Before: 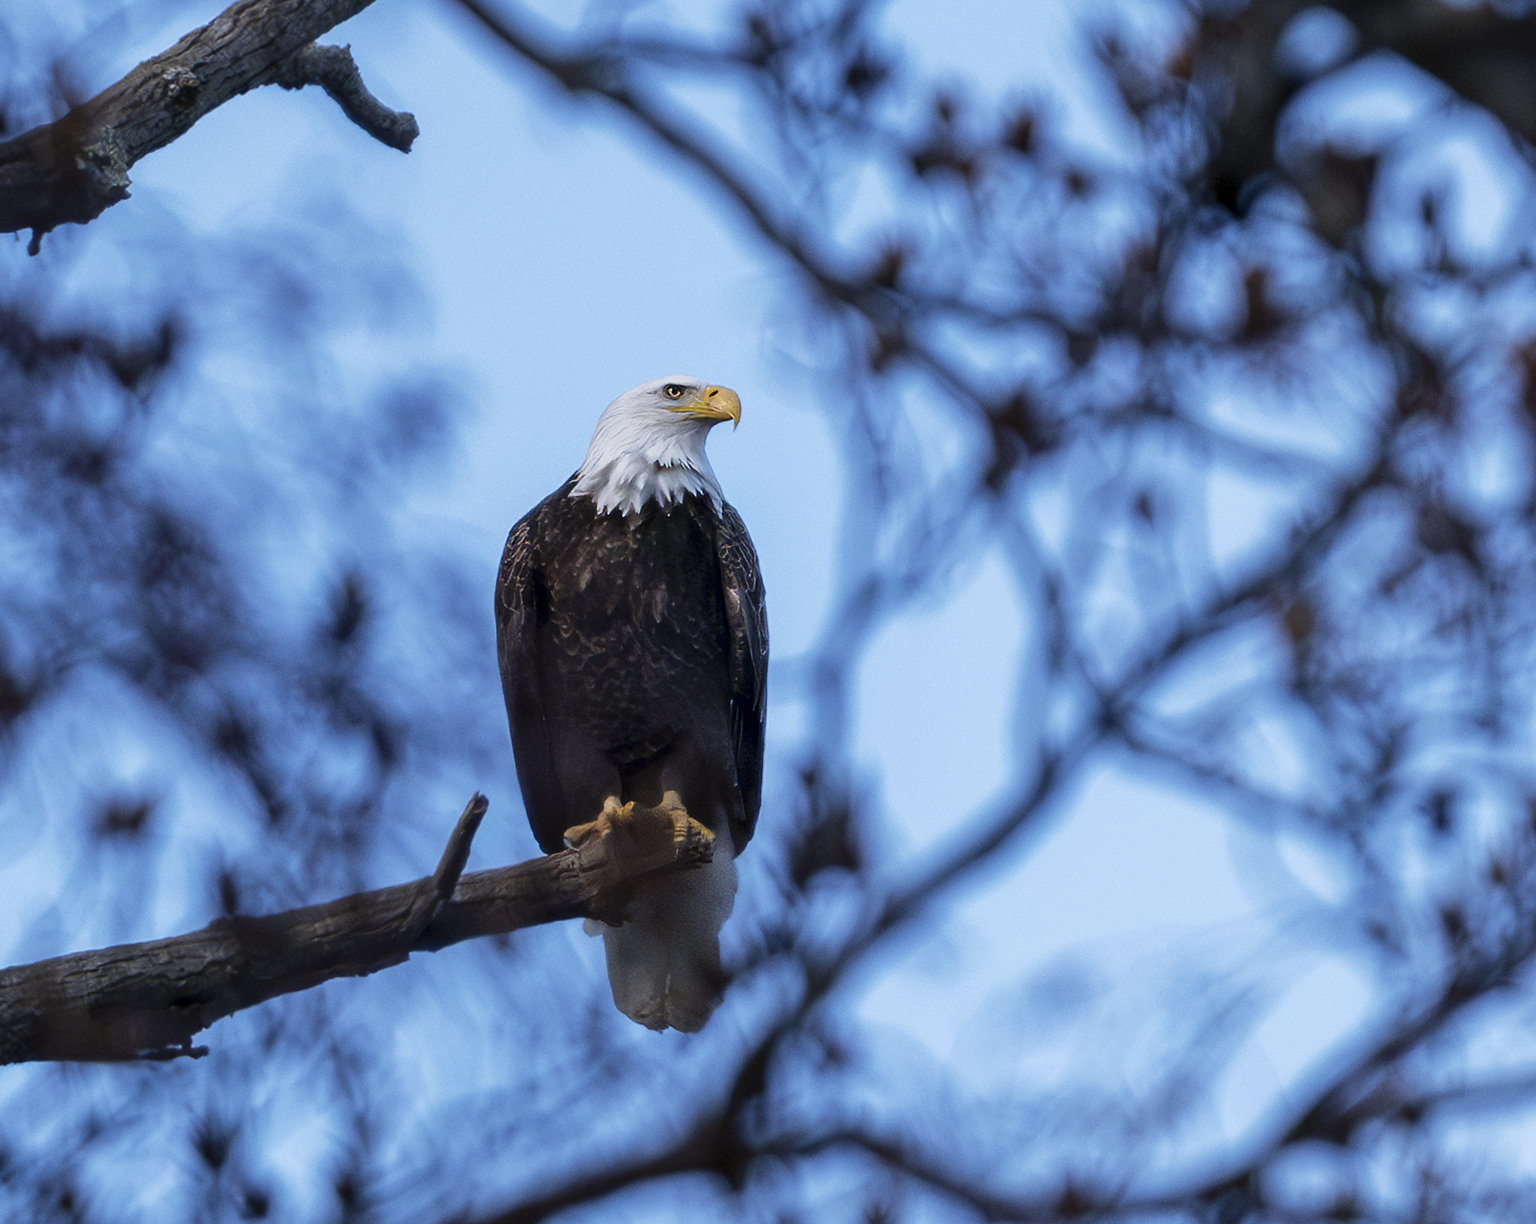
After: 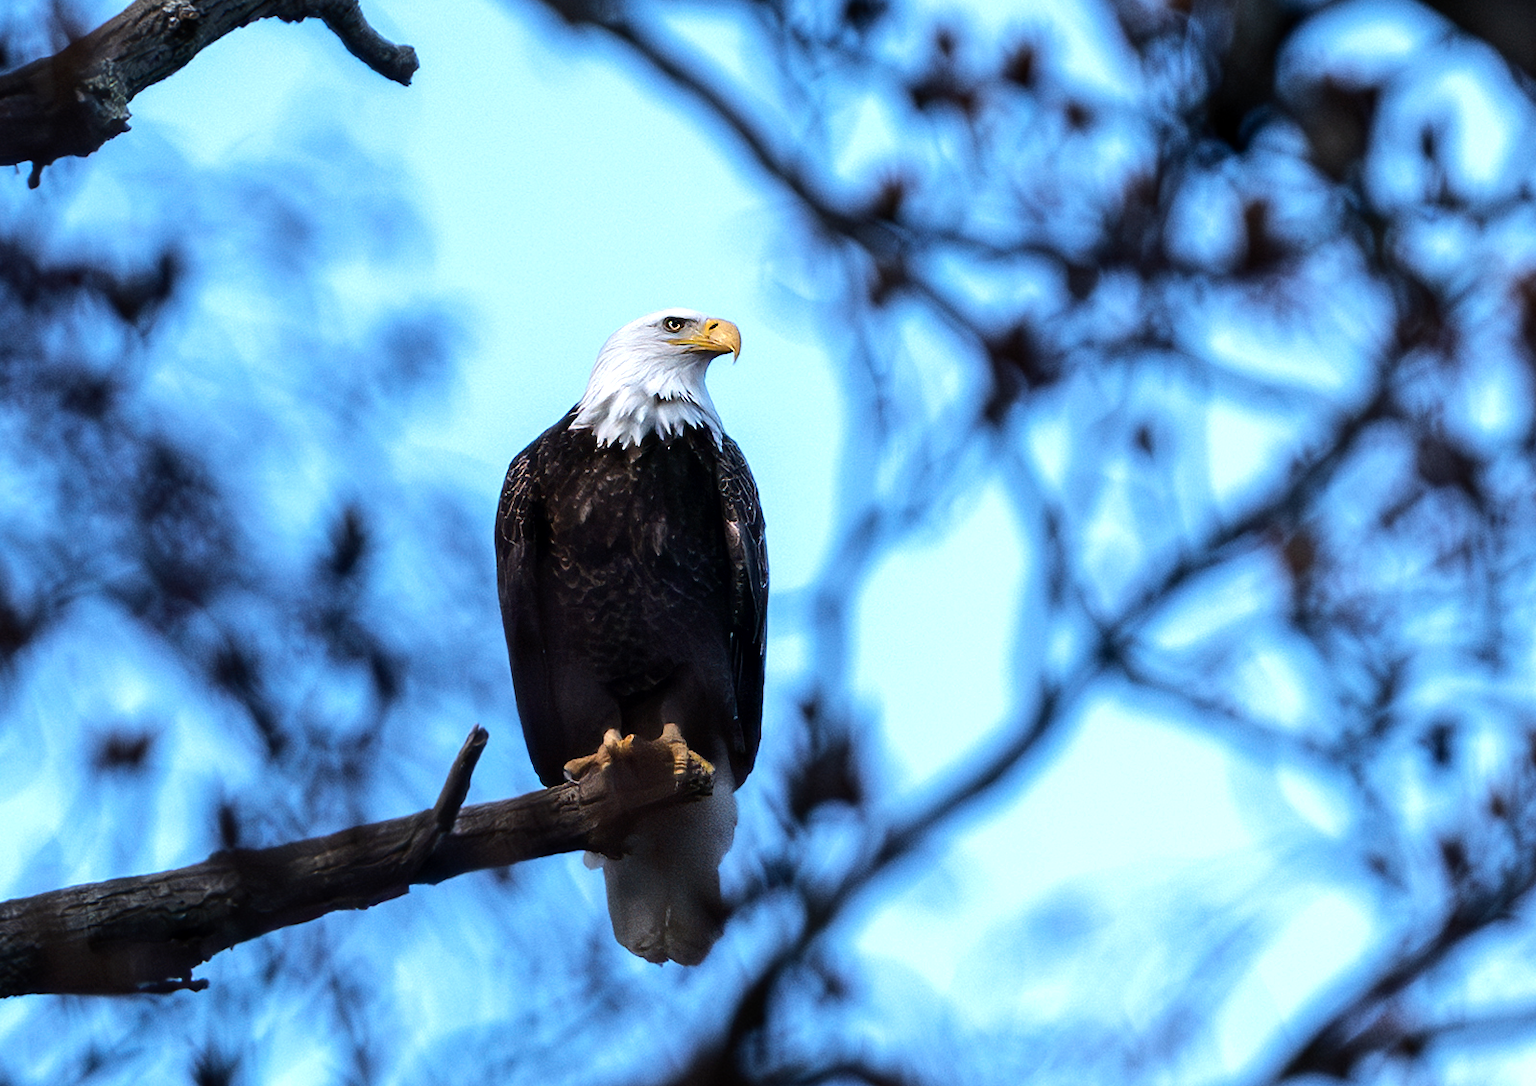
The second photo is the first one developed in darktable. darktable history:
tone equalizer: -8 EV -0.743 EV, -7 EV -0.687 EV, -6 EV -0.606 EV, -5 EV -0.415 EV, -3 EV 0.389 EV, -2 EV 0.6 EV, -1 EV 0.699 EV, +0 EV 0.773 EV, edges refinement/feathering 500, mask exposure compensation -1.57 EV, preserve details no
crop and rotate: top 5.513%, bottom 5.644%
